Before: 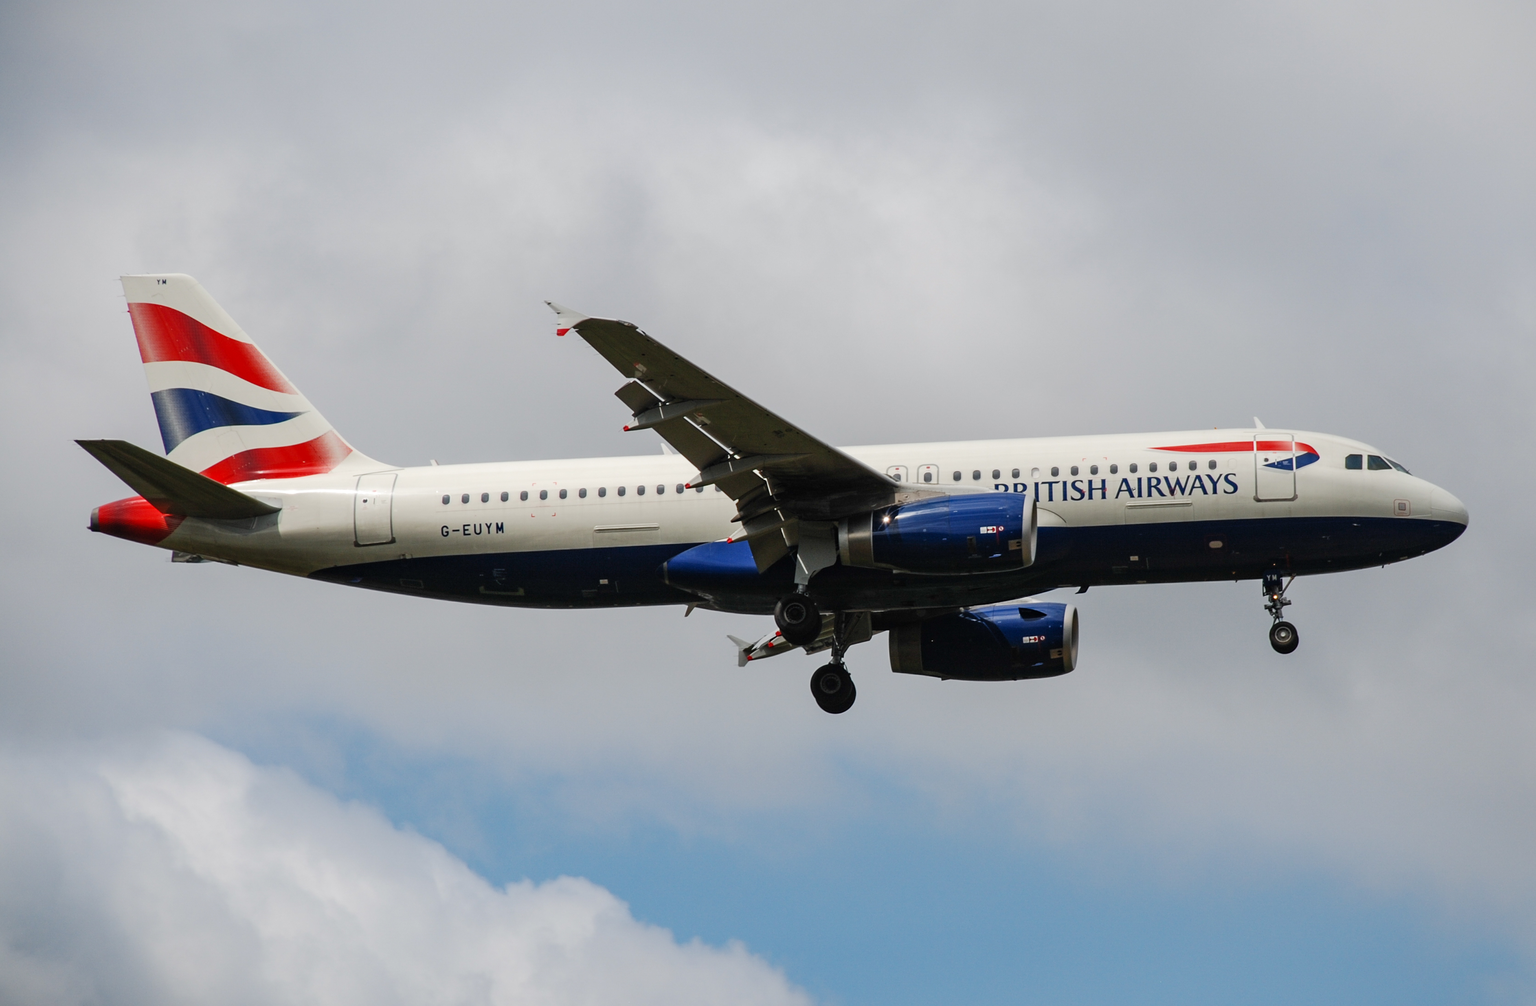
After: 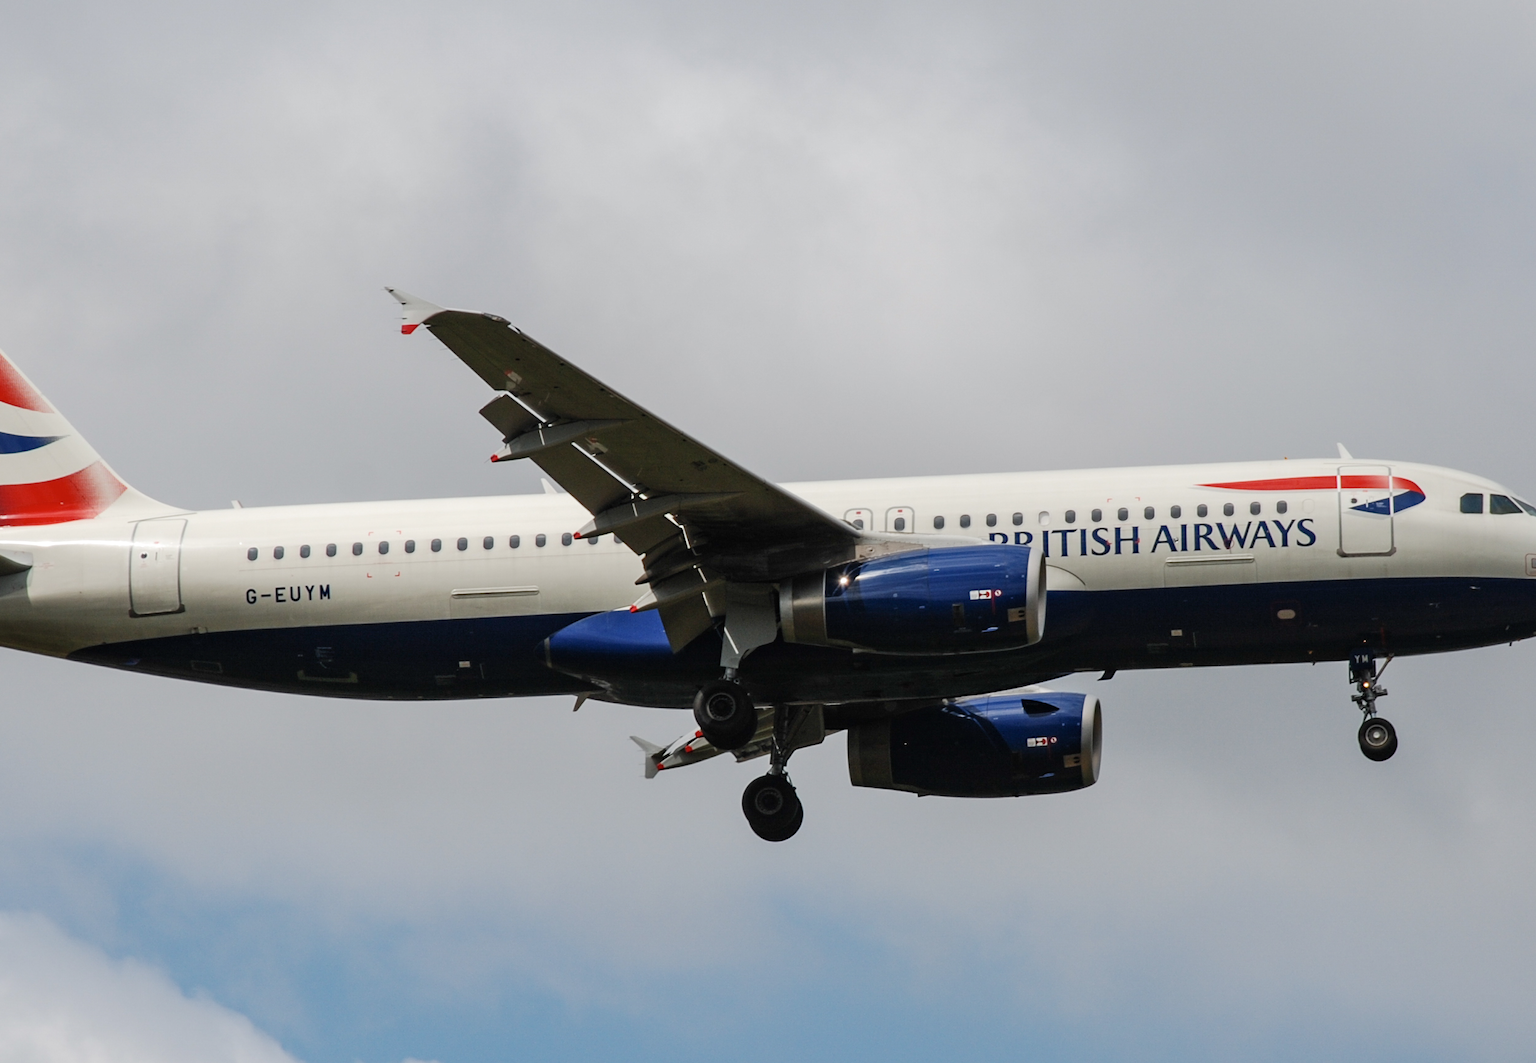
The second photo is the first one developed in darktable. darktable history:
crop: left 16.803%, top 8.67%, right 8.717%, bottom 12.546%
contrast brightness saturation: saturation -0.066
